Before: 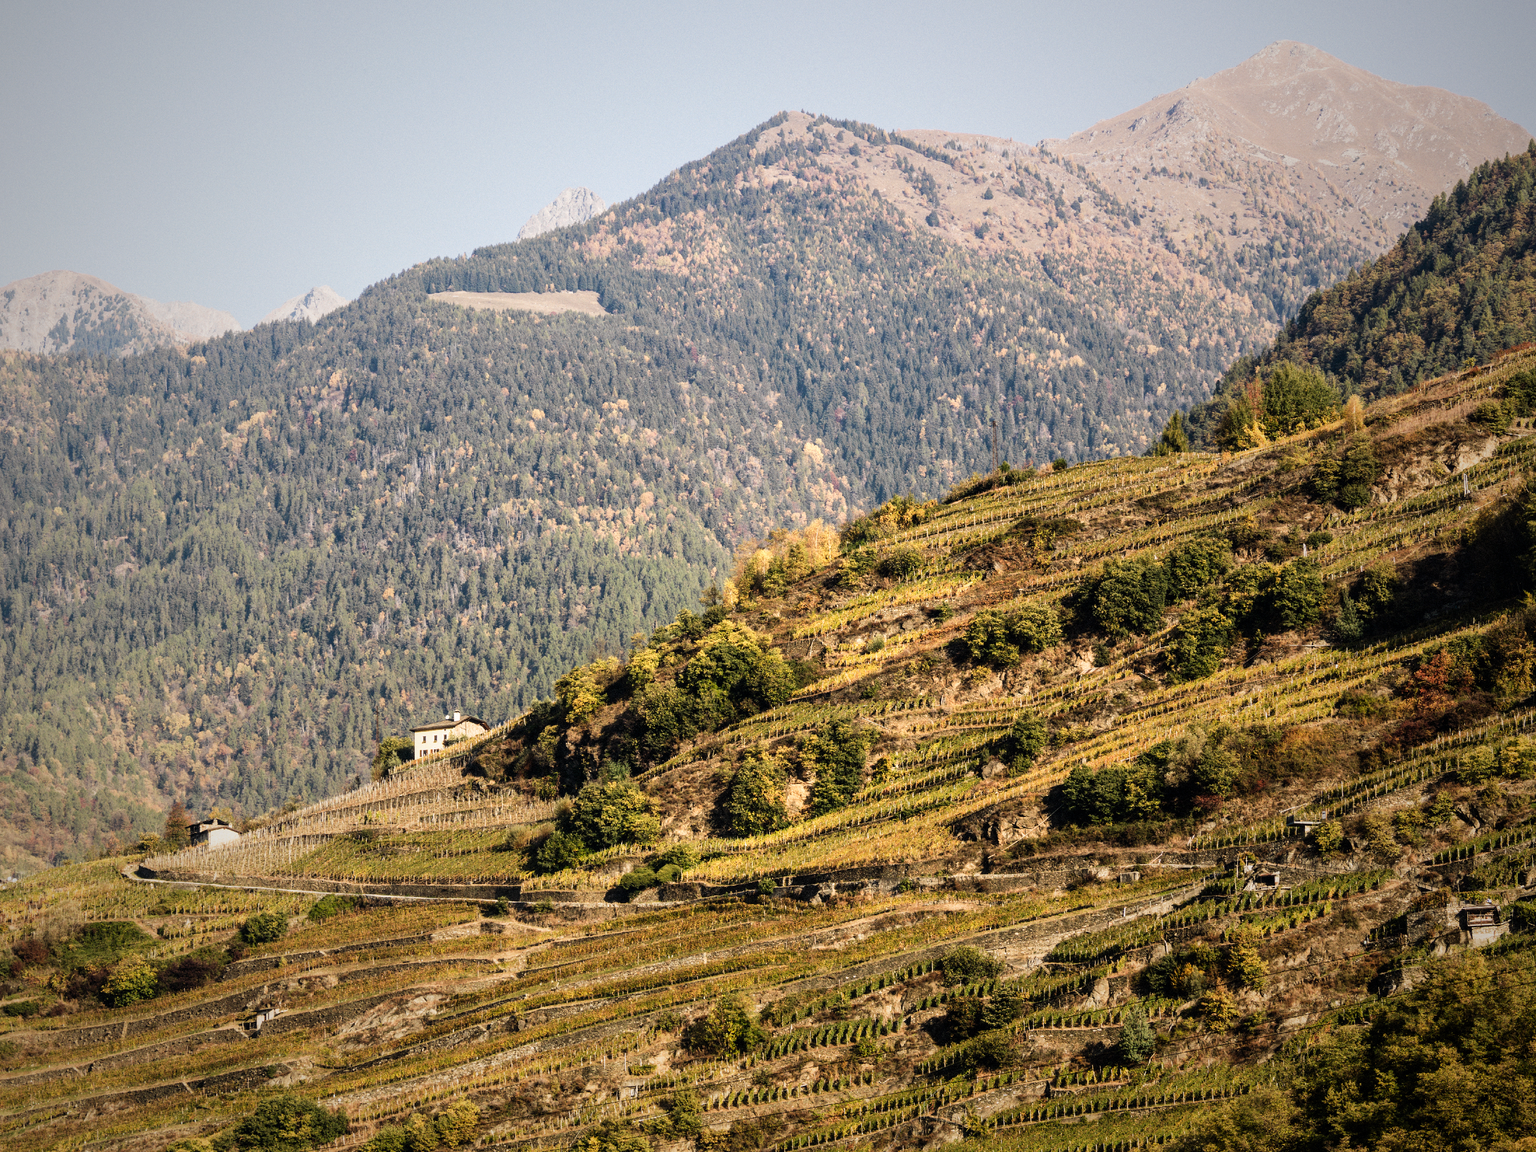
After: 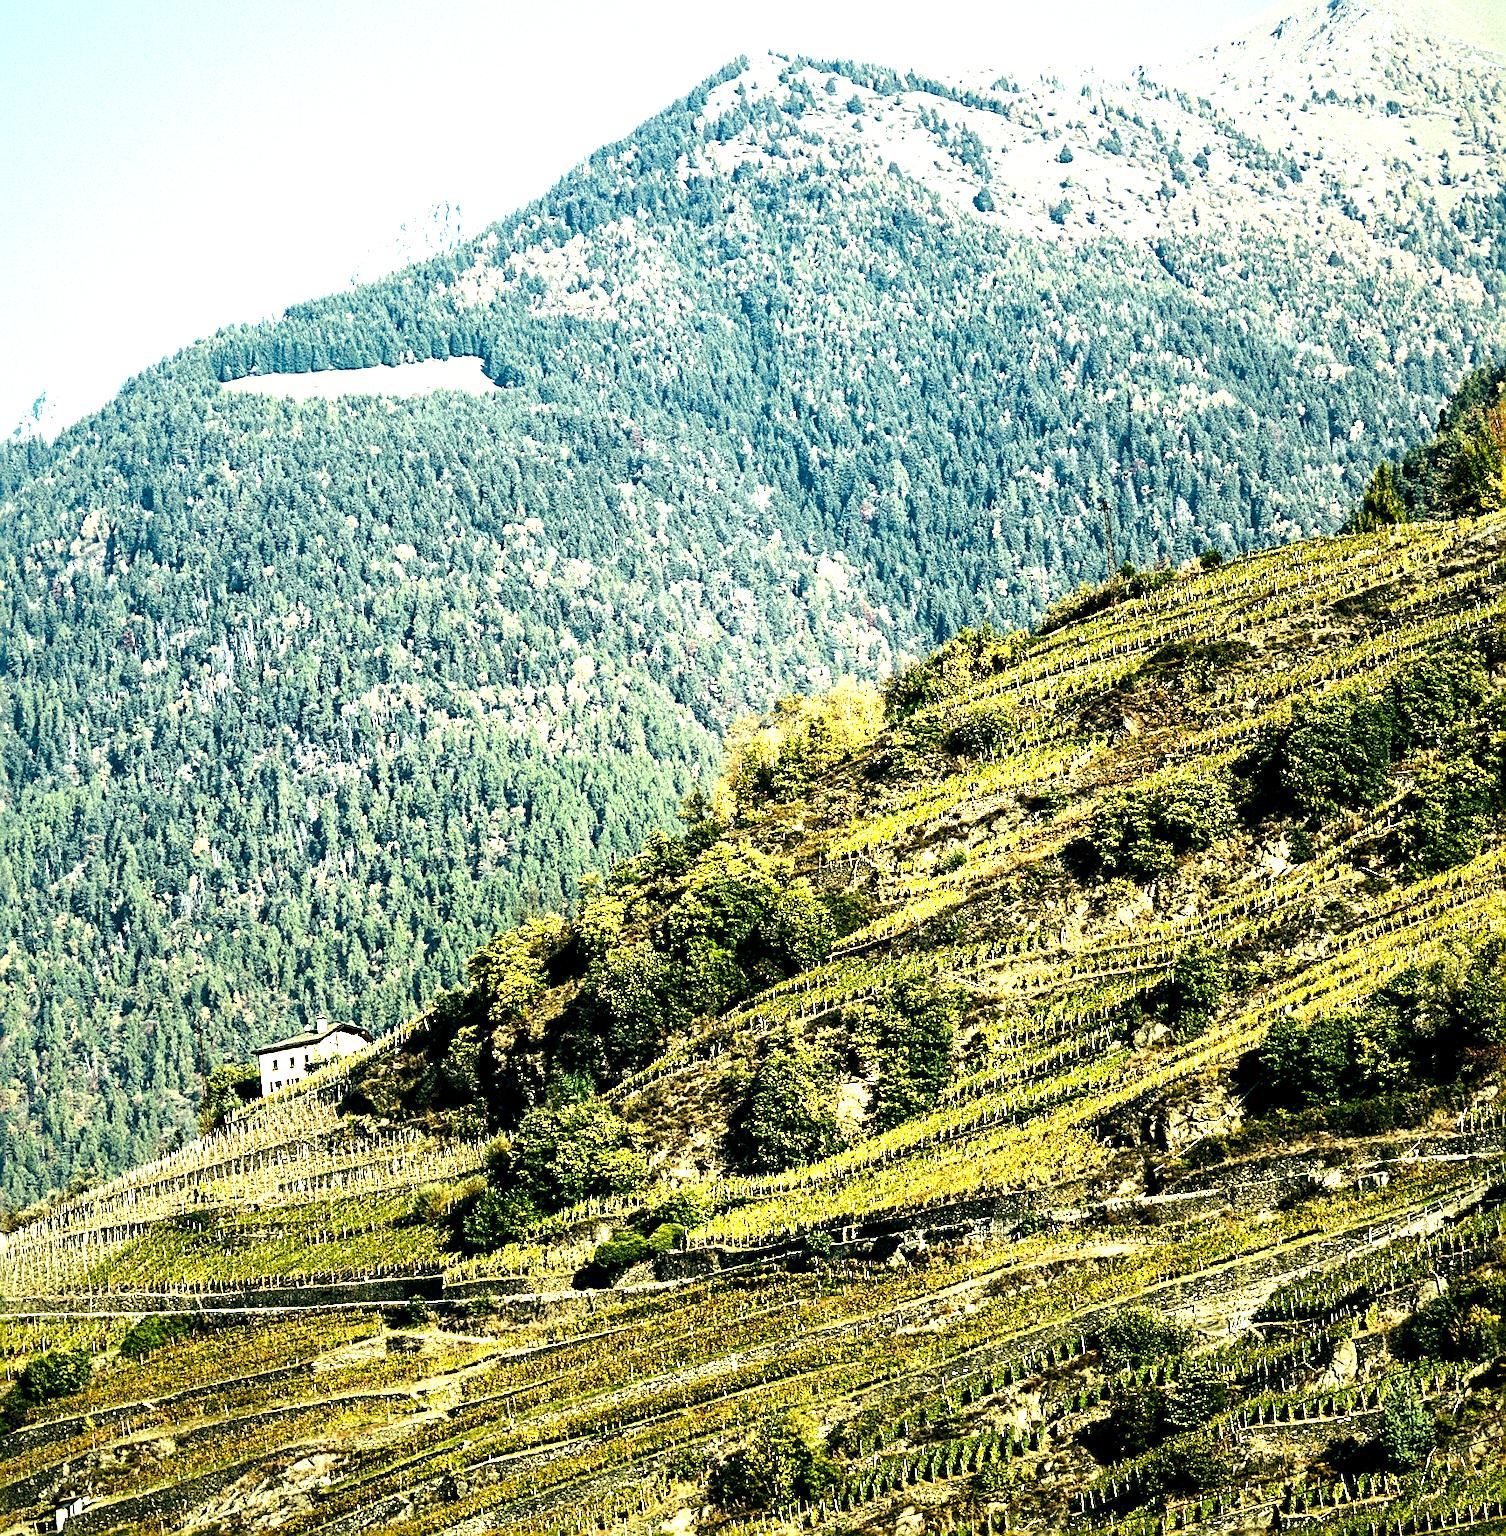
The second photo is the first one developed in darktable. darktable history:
color balance rgb: shadows lift › luminance -7.7%, shadows lift › chroma 2.13%, shadows lift › hue 165.27°, power › luminance -7.77%, power › chroma 1.1%, power › hue 215.88°, highlights gain › luminance 15.15%, highlights gain › chroma 7%, highlights gain › hue 125.57°, global offset › luminance -0.33%, global offset › chroma 0.11%, global offset › hue 165.27°, perceptual saturation grading › global saturation 24.42%, perceptual saturation grading › highlights -24.42%, perceptual saturation grading › mid-tones 24.42%, perceptual saturation grading › shadows 40%, perceptual brilliance grading › global brilliance -5%, perceptual brilliance grading › highlights 24.42%, perceptual brilliance grading › mid-tones 7%, perceptual brilliance grading › shadows -5%
white balance: red 0.983, blue 1.036
grain: coarseness 0.09 ISO
crop and rotate: left 15.446%, right 17.836%
sharpen: radius 2.531, amount 0.628
tone equalizer: -8 EV -0.417 EV, -7 EV -0.389 EV, -6 EV -0.333 EV, -5 EV -0.222 EV, -3 EV 0.222 EV, -2 EV 0.333 EV, -1 EV 0.389 EV, +0 EV 0.417 EV, edges refinement/feathering 500, mask exposure compensation -1.57 EV, preserve details no
rotate and perspective: rotation -5°, crop left 0.05, crop right 0.952, crop top 0.11, crop bottom 0.89
